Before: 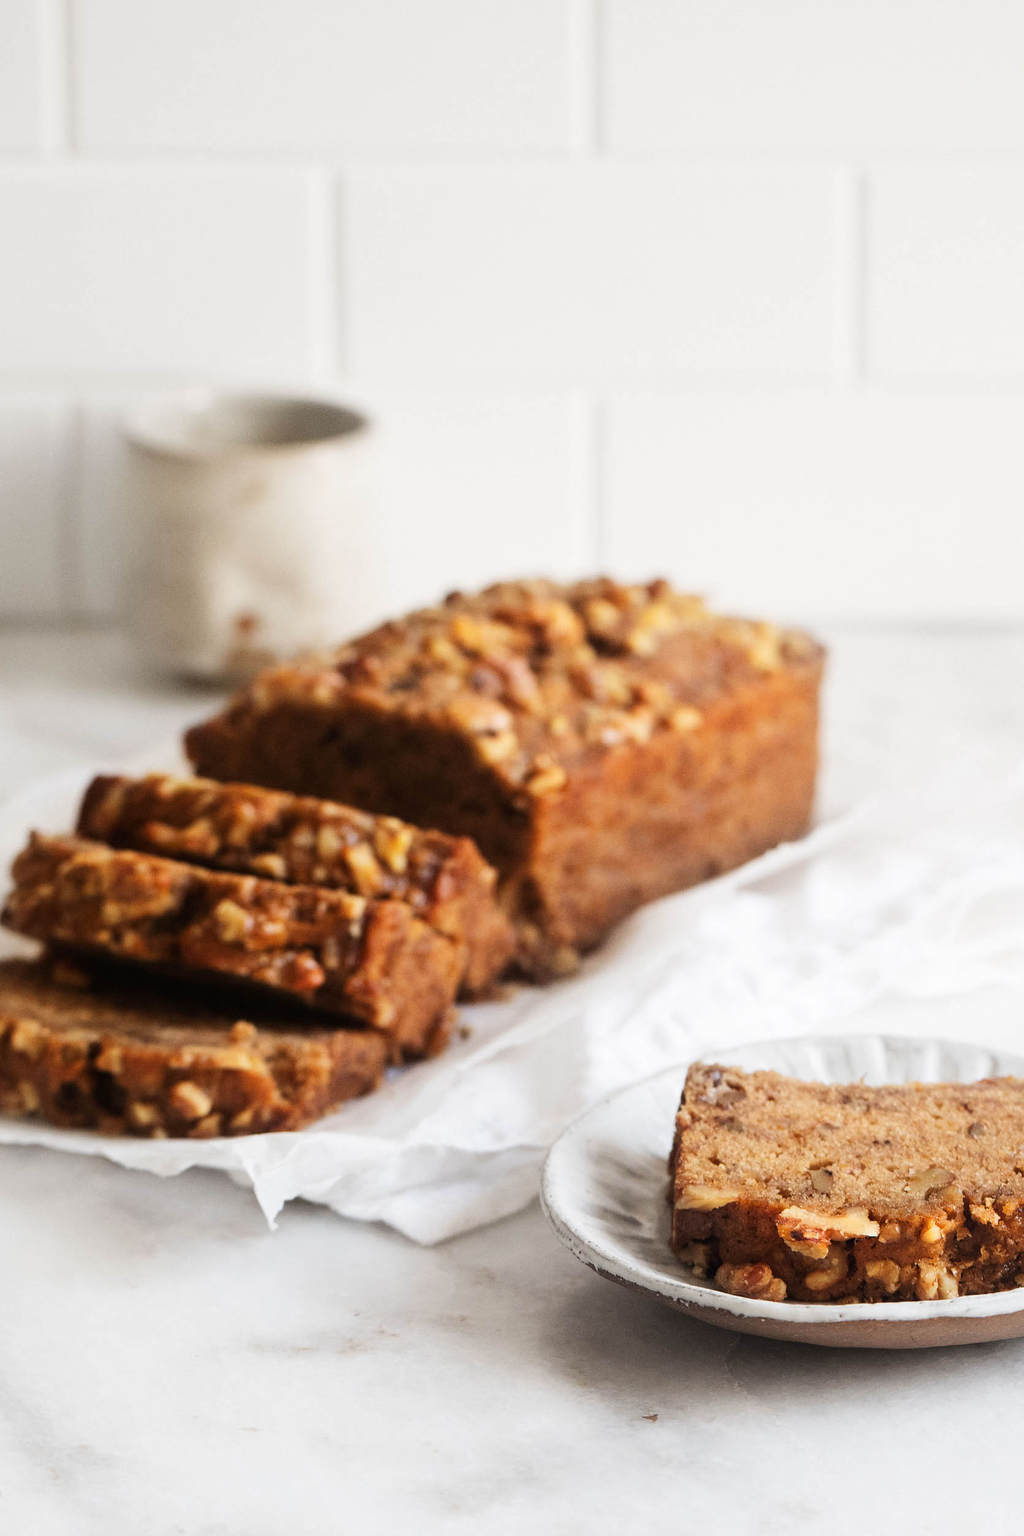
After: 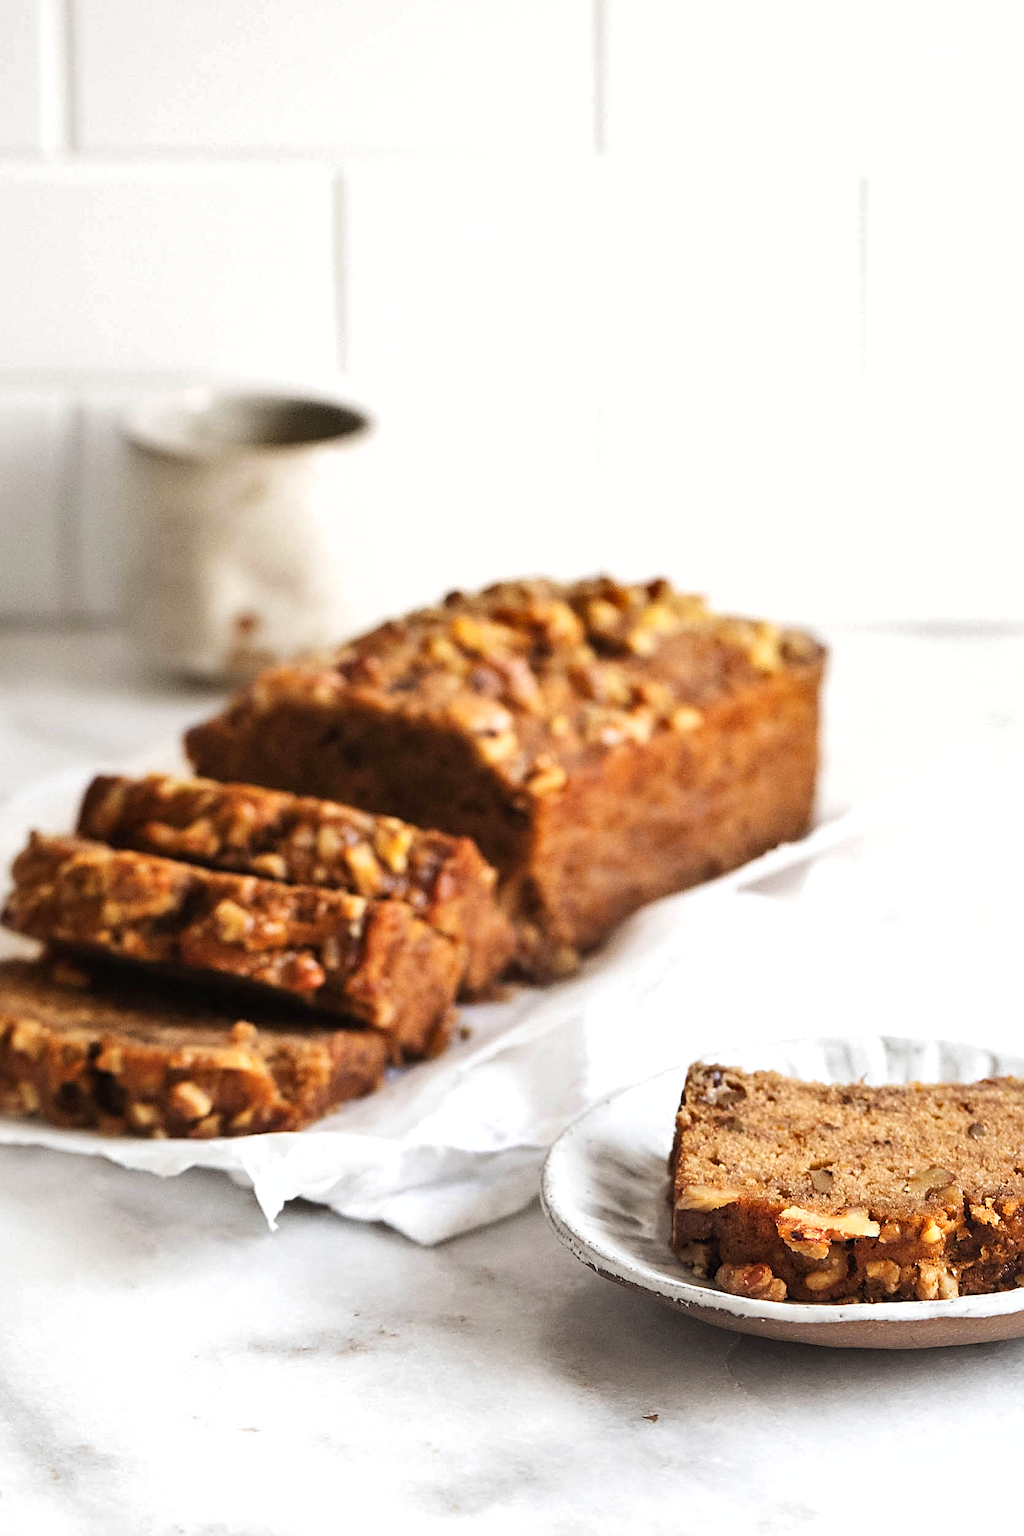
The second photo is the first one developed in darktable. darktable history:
shadows and highlights: low approximation 0.01, soften with gaussian
exposure: exposure 0.289 EV, compensate highlight preservation false
sharpen: radius 2.765
color balance rgb: shadows lift › hue 87.7°, perceptual saturation grading › global saturation 0.678%, global vibrance 9.718%
